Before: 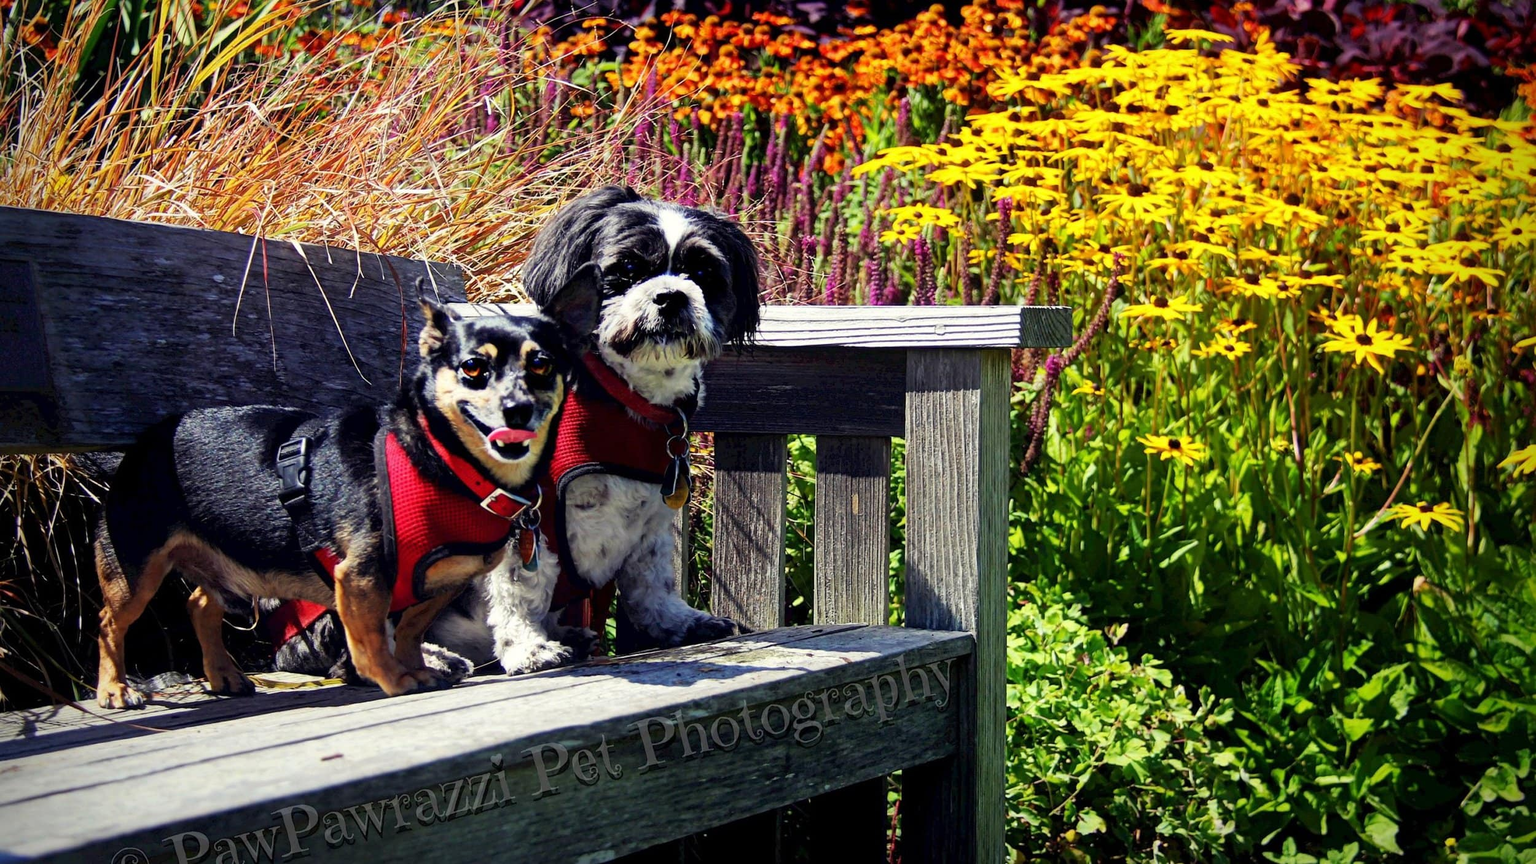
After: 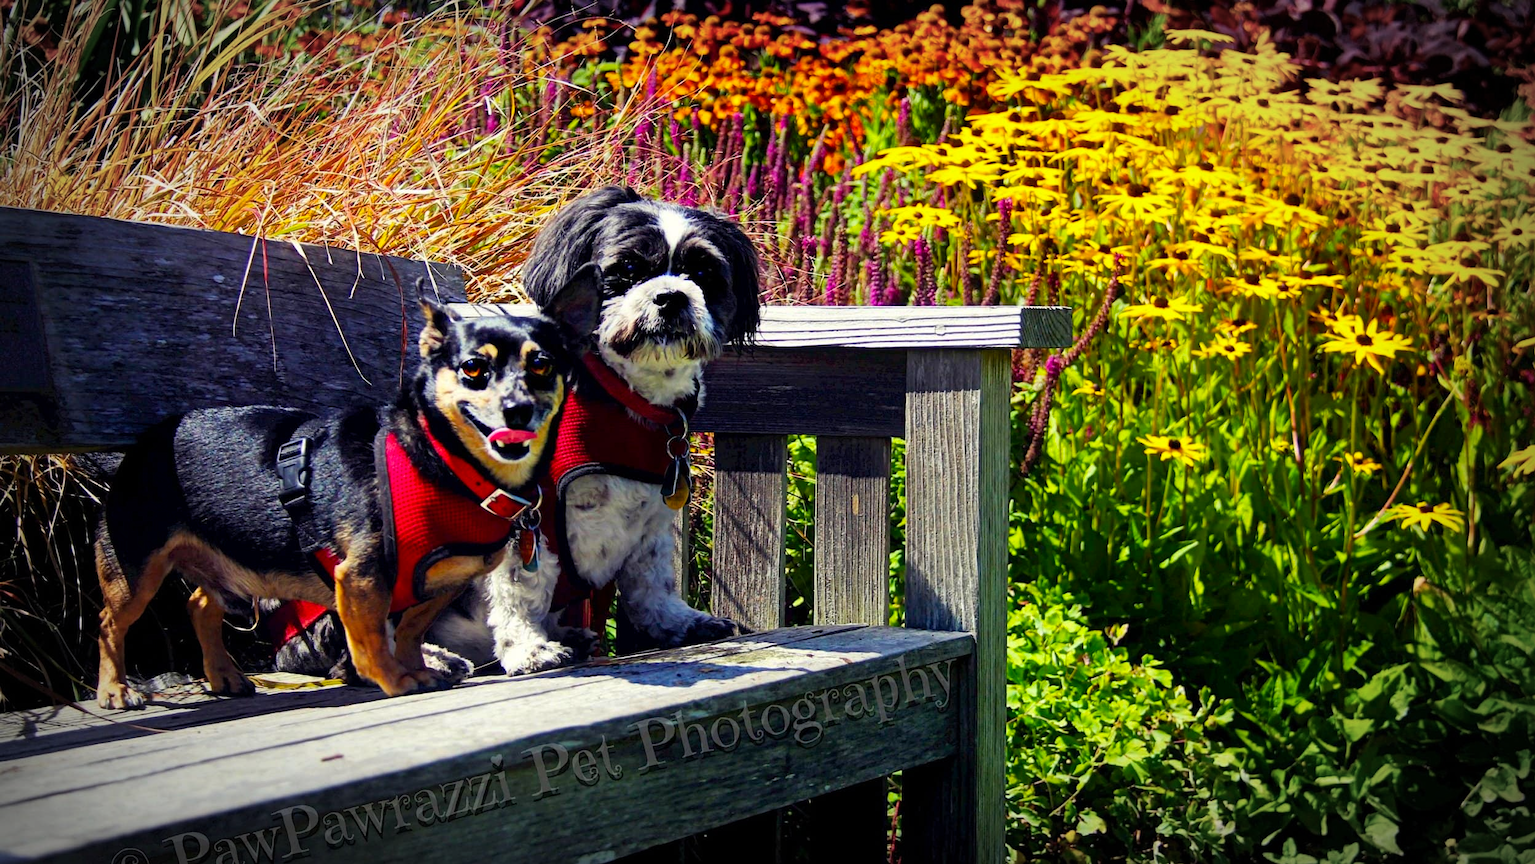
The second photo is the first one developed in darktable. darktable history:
vignetting: automatic ratio true
color balance rgb: perceptual saturation grading › global saturation 25%, global vibrance 20%
